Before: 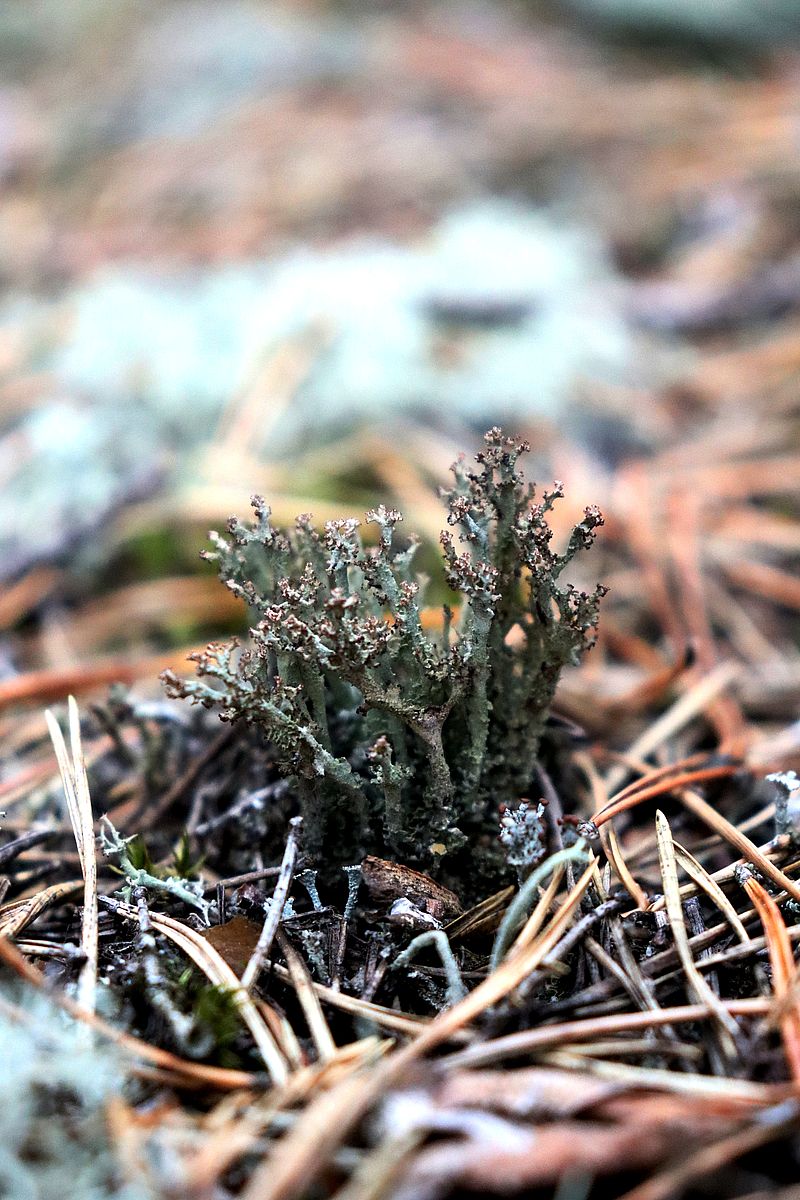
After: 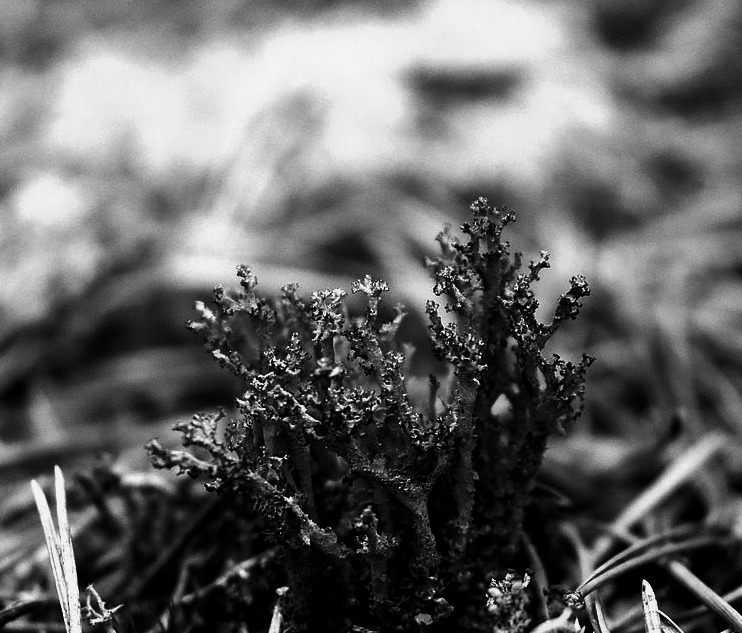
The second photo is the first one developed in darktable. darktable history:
crop: left 1.84%, top 19.194%, right 5.383%, bottom 28.037%
contrast brightness saturation: contrast -0.04, brightness -0.575, saturation -0.994
